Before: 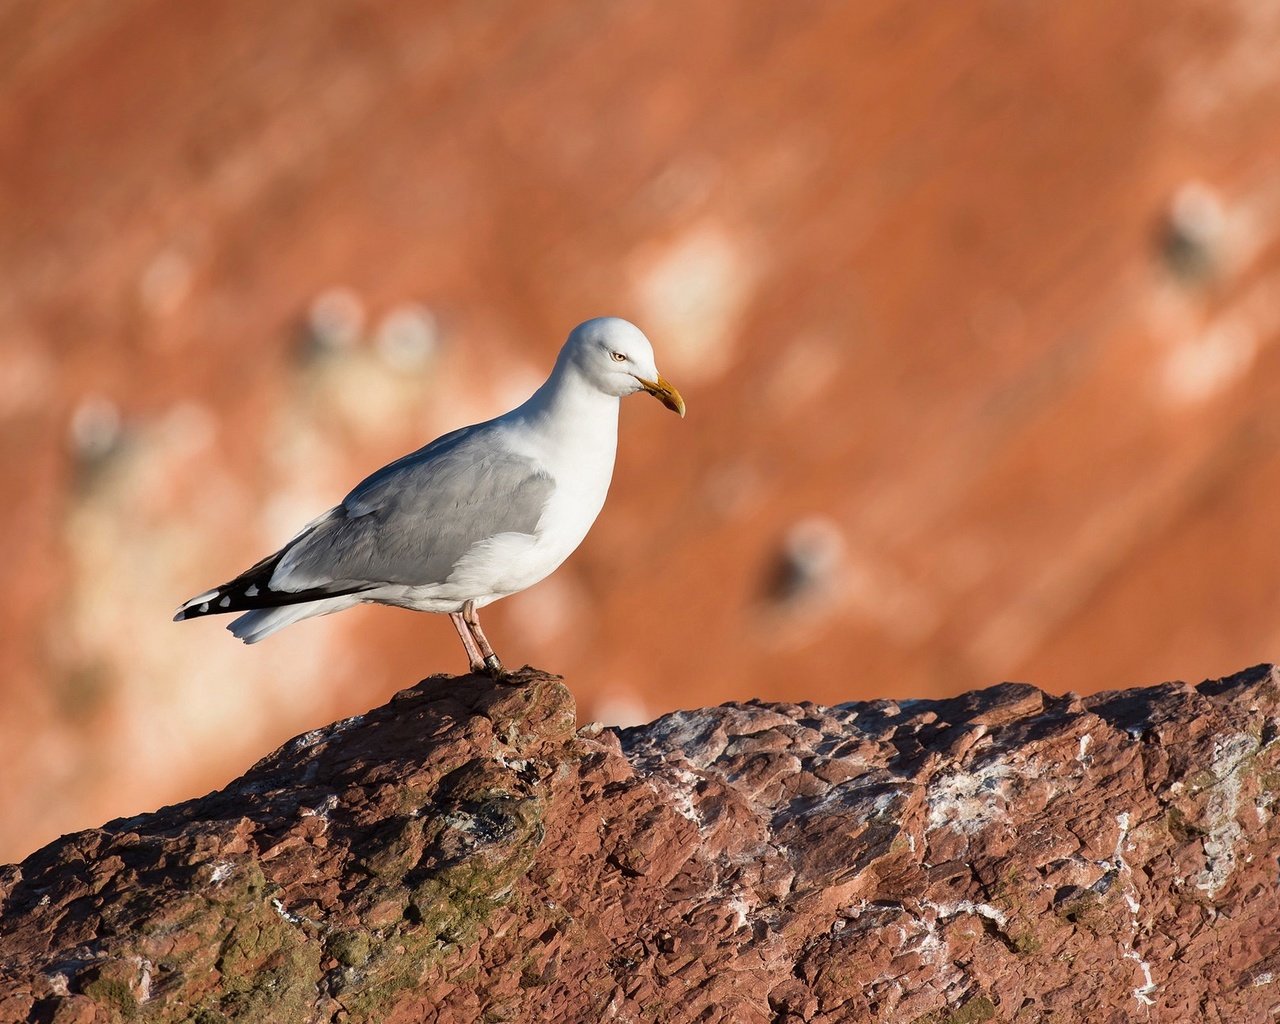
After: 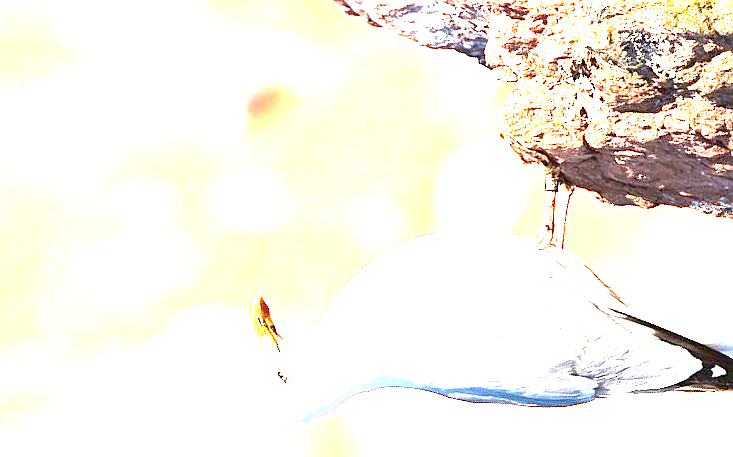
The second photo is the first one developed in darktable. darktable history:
crop and rotate: angle 148.11°, left 9.147%, top 15.651%, right 4.372%, bottom 16.945%
exposure: black level correction 0, exposure 3.937 EV, compensate highlight preservation false
tone equalizer: on, module defaults
sharpen: on, module defaults
